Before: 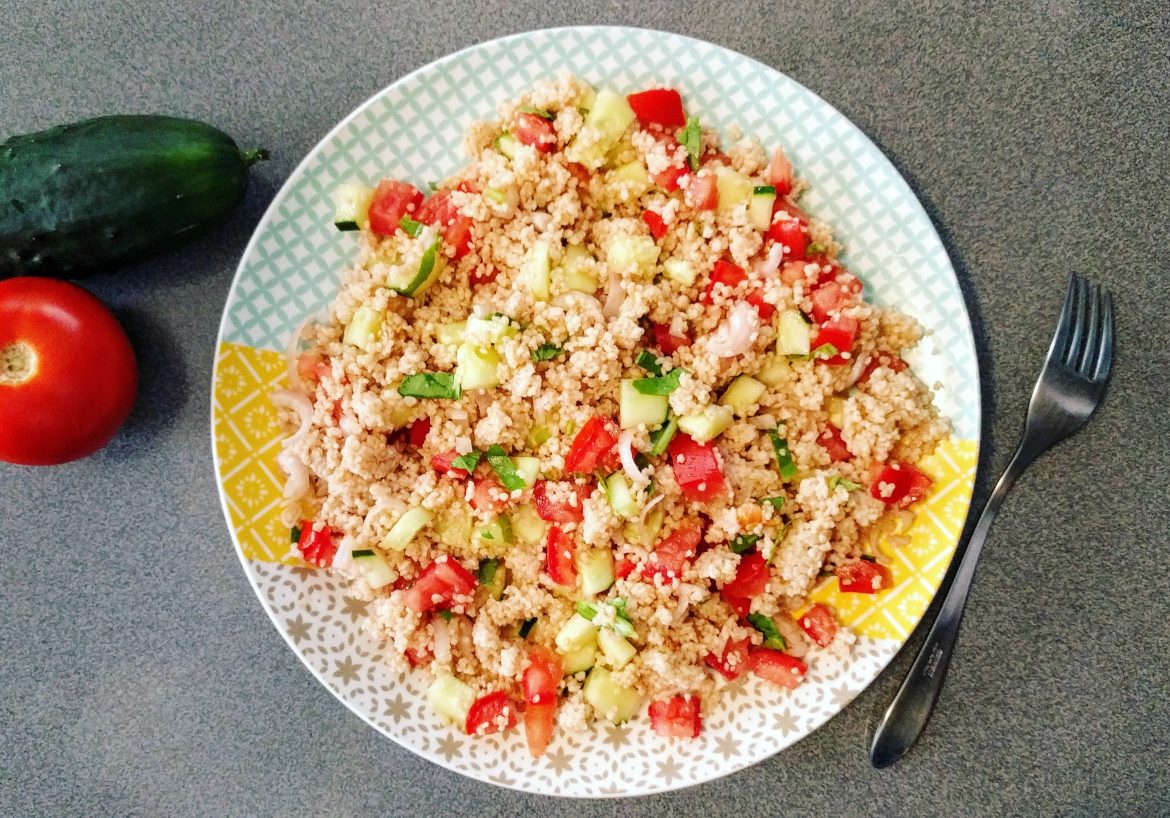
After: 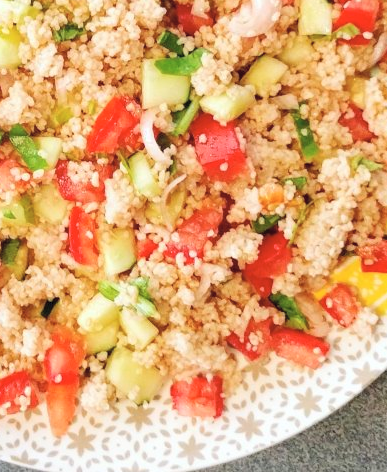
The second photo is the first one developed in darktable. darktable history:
contrast brightness saturation: brightness 0.15
crop: left 40.878%, top 39.176%, right 25.993%, bottom 3.081%
rotate and perspective: automatic cropping off
